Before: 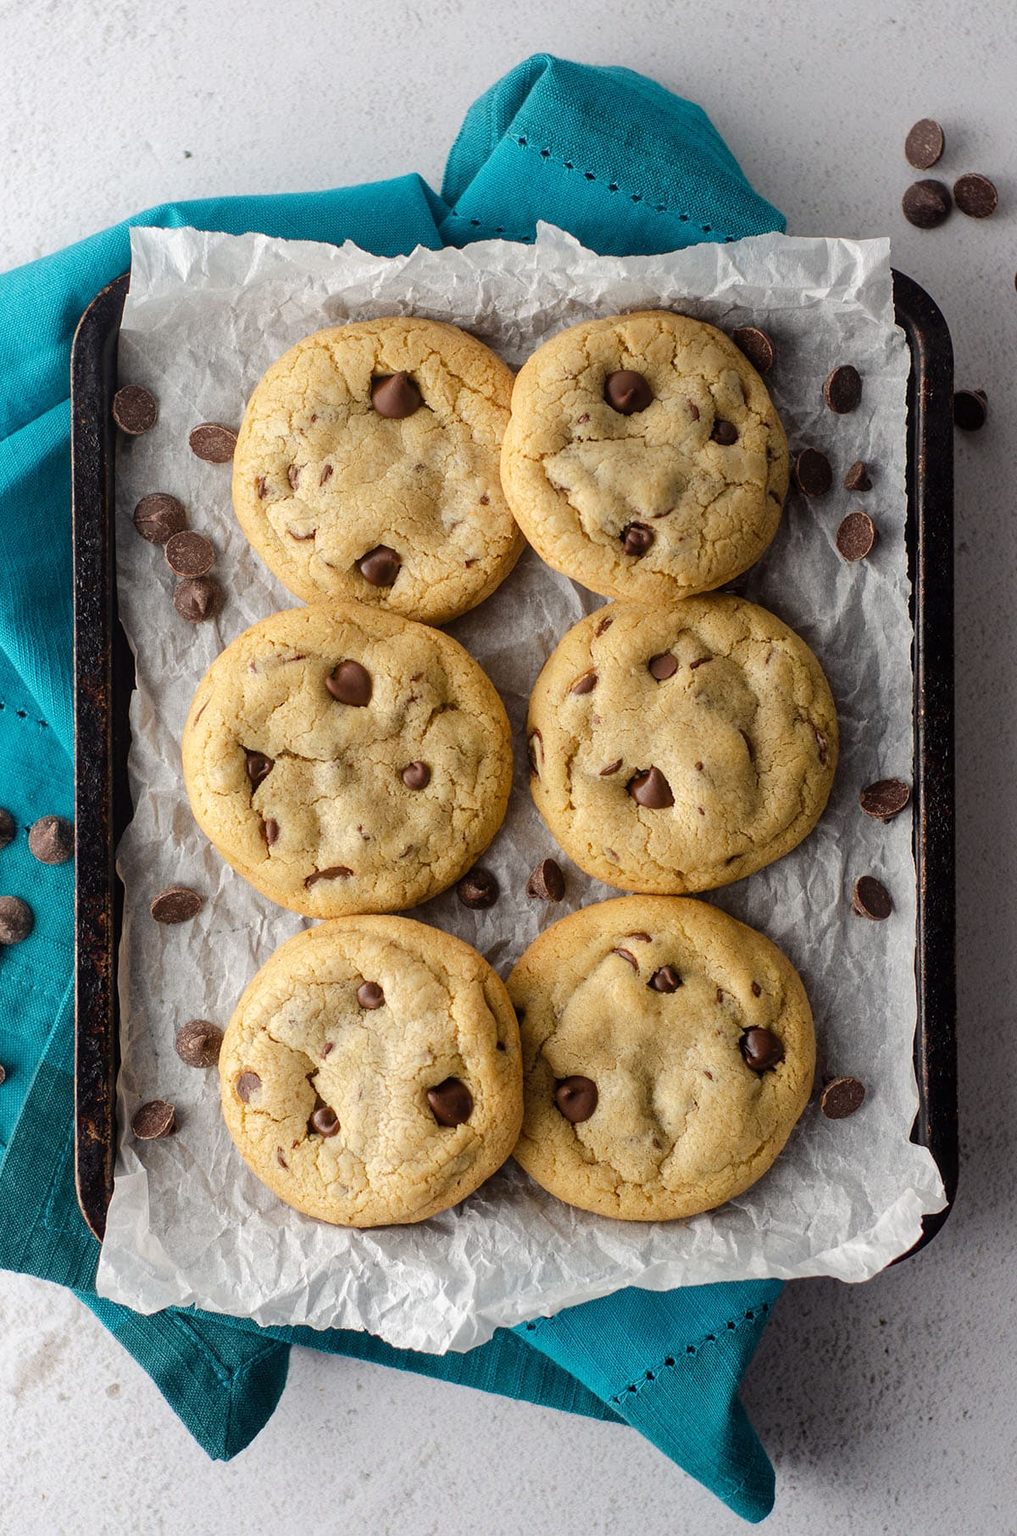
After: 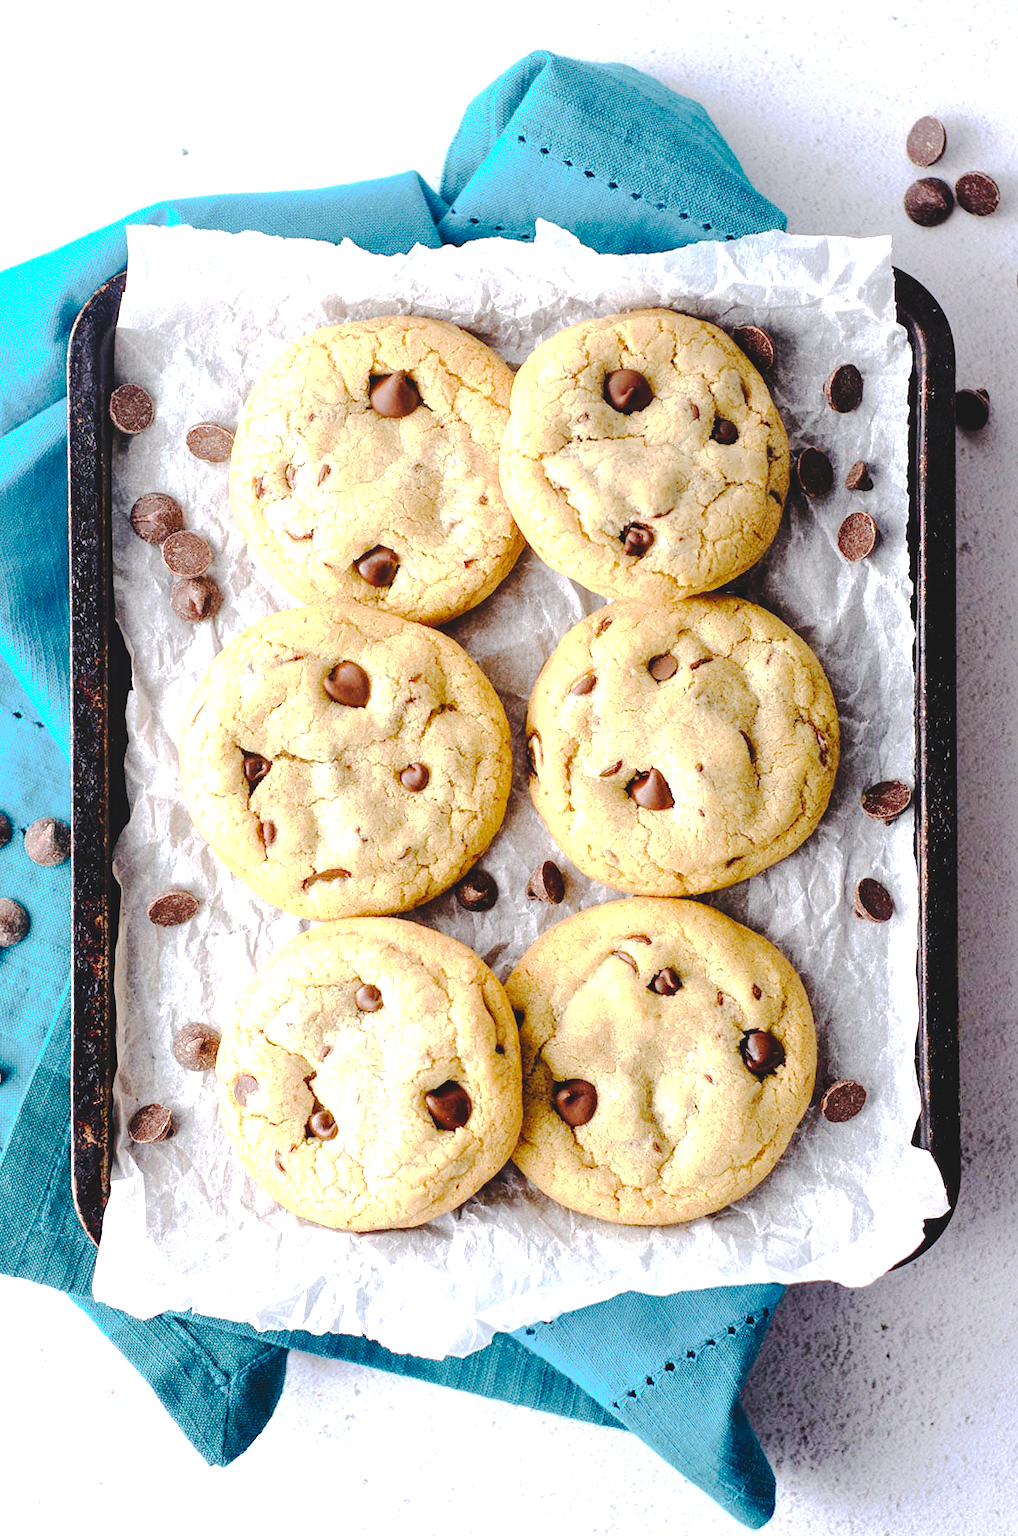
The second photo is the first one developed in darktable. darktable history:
exposure: black level correction 0, exposure 1.2 EV, compensate exposure bias true, compensate highlight preservation false
color calibration: illuminant as shot in camera, x 0.358, y 0.373, temperature 4628.91 K
crop and rotate: left 0.459%, top 0.228%, bottom 0.365%
tone curve: curves: ch0 [(0, 0) (0.003, 0.089) (0.011, 0.089) (0.025, 0.088) (0.044, 0.089) (0.069, 0.094) (0.1, 0.108) (0.136, 0.119) (0.177, 0.147) (0.224, 0.204) (0.277, 0.28) (0.335, 0.389) (0.399, 0.486) (0.468, 0.588) (0.543, 0.647) (0.623, 0.705) (0.709, 0.759) (0.801, 0.815) (0.898, 0.873) (1, 1)], preserve colors none
